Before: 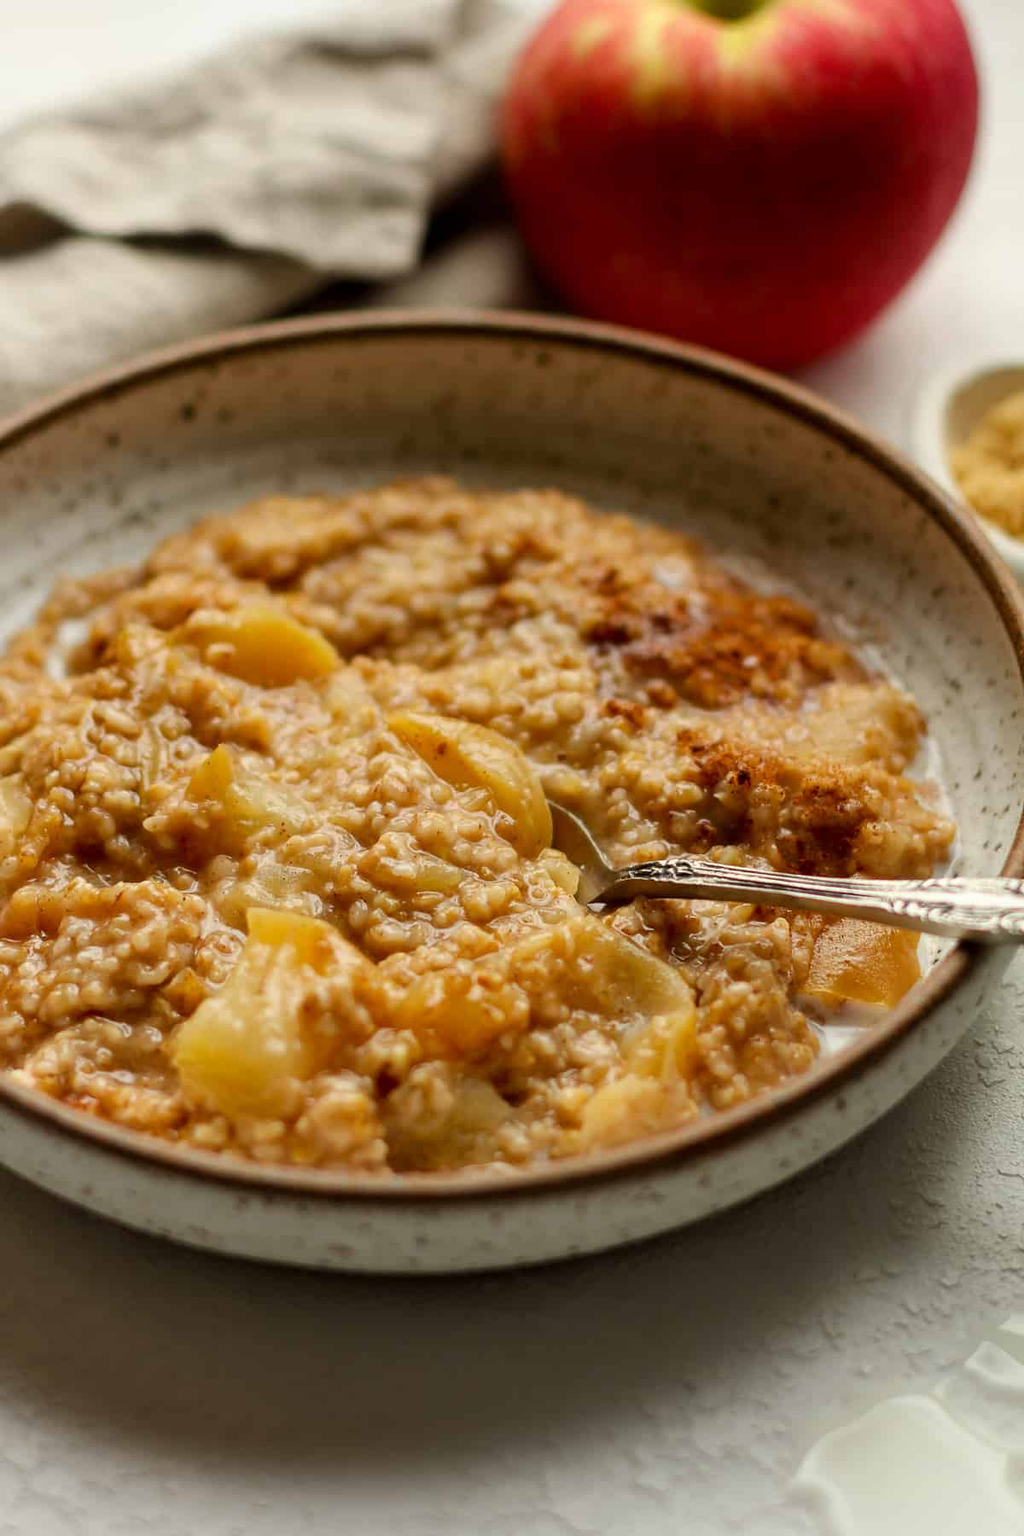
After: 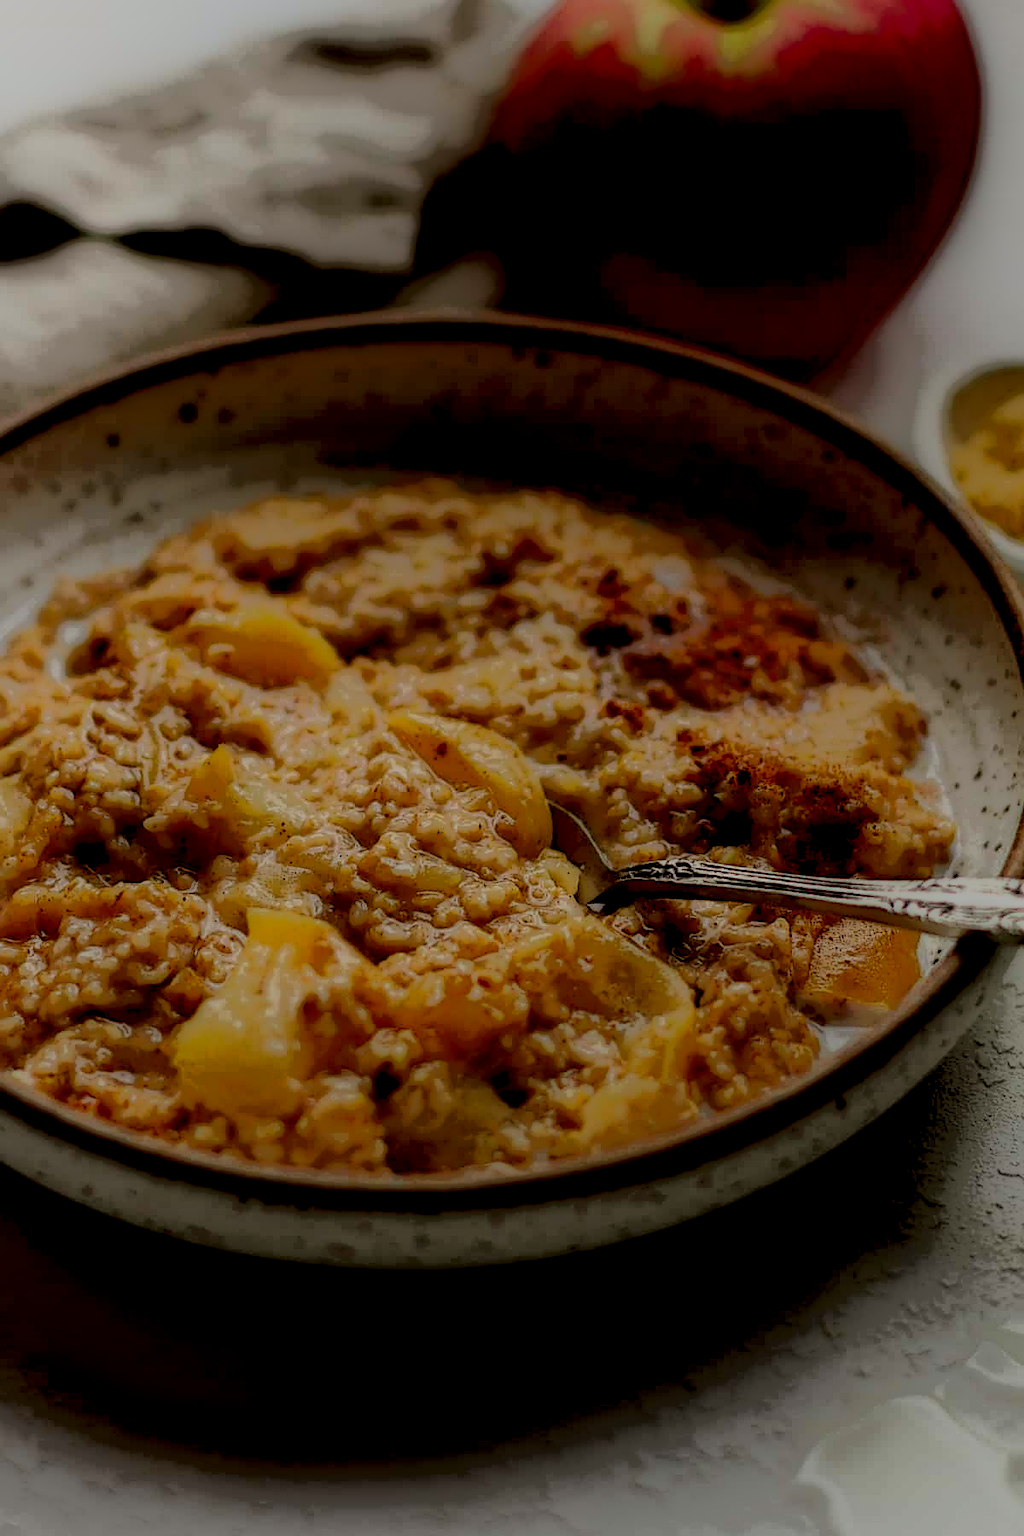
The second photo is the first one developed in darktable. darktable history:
color balance: lift [1, 0.998, 1.001, 1.002], gamma [1, 1.02, 1, 0.98], gain [1, 1.02, 1.003, 0.98]
filmic rgb: black relative exposure -5.83 EV, white relative exposure 3.4 EV, hardness 3.68
white balance: emerald 1
local contrast: highlights 0%, shadows 198%, detail 164%, midtone range 0.001
sharpen: on, module defaults
color calibration: x 0.355, y 0.367, temperature 4700.38 K
